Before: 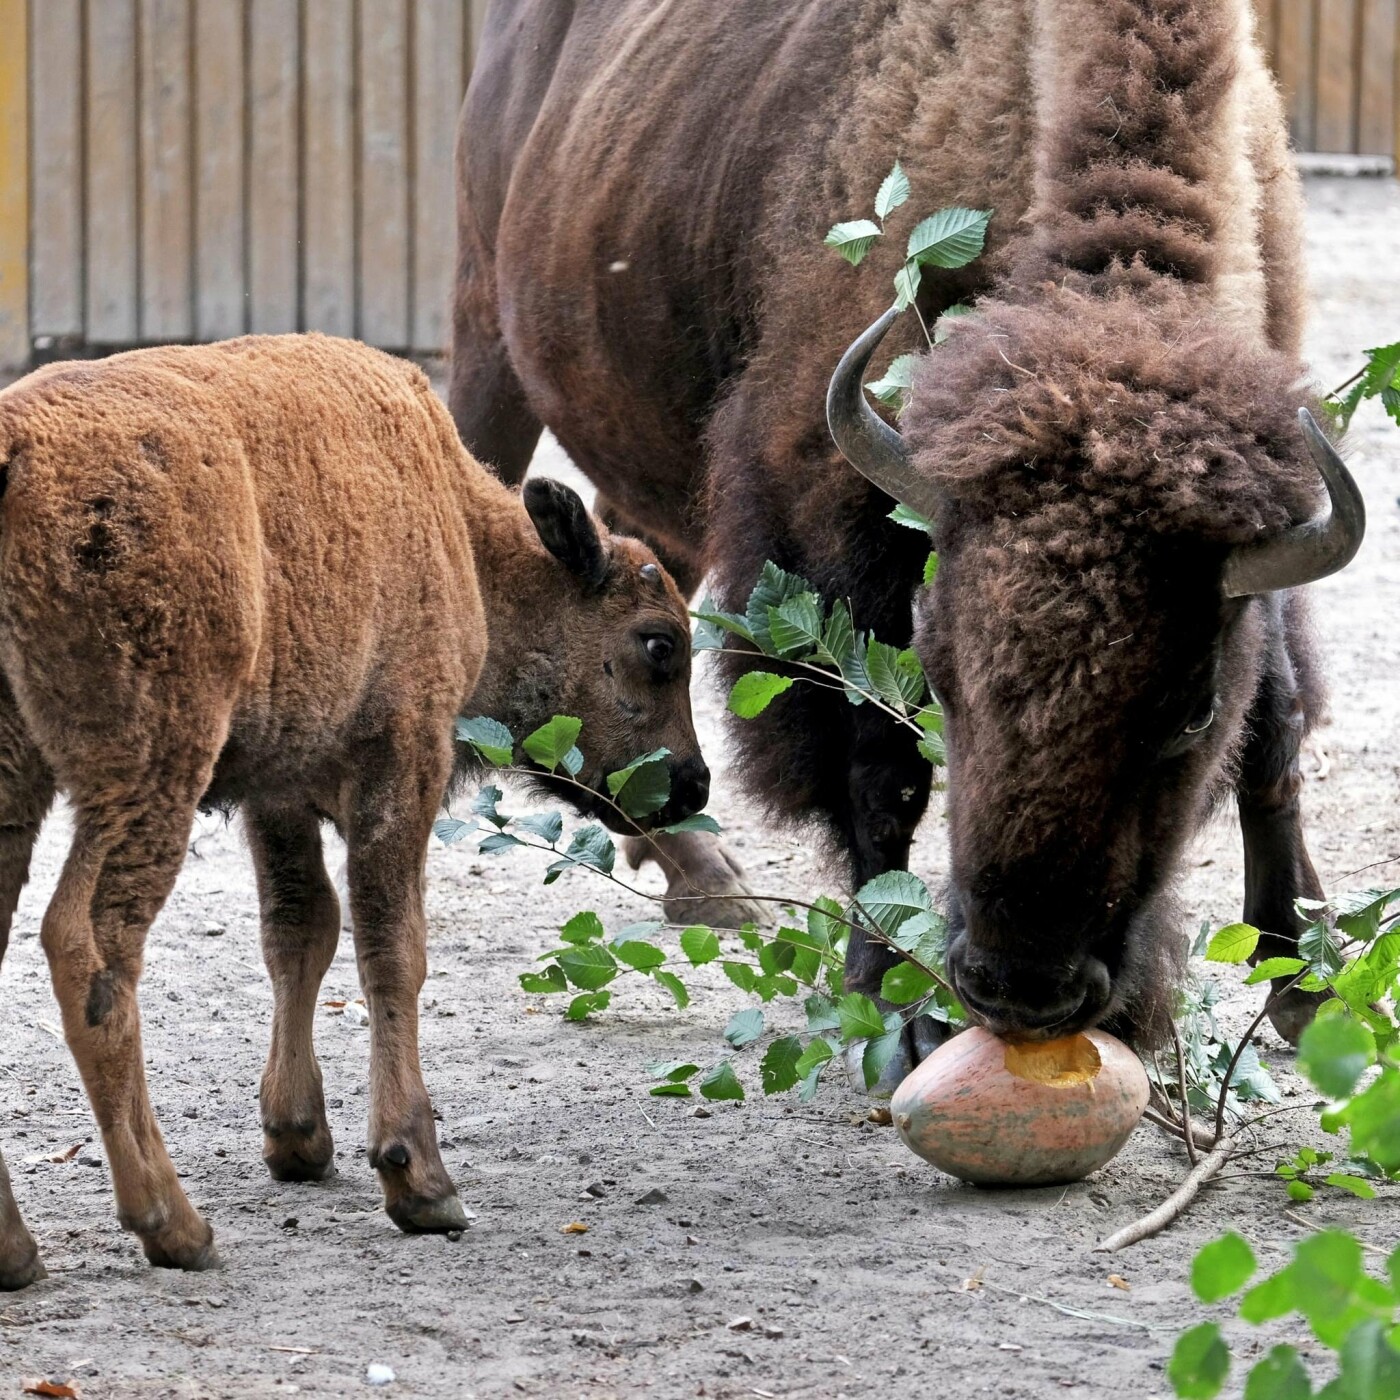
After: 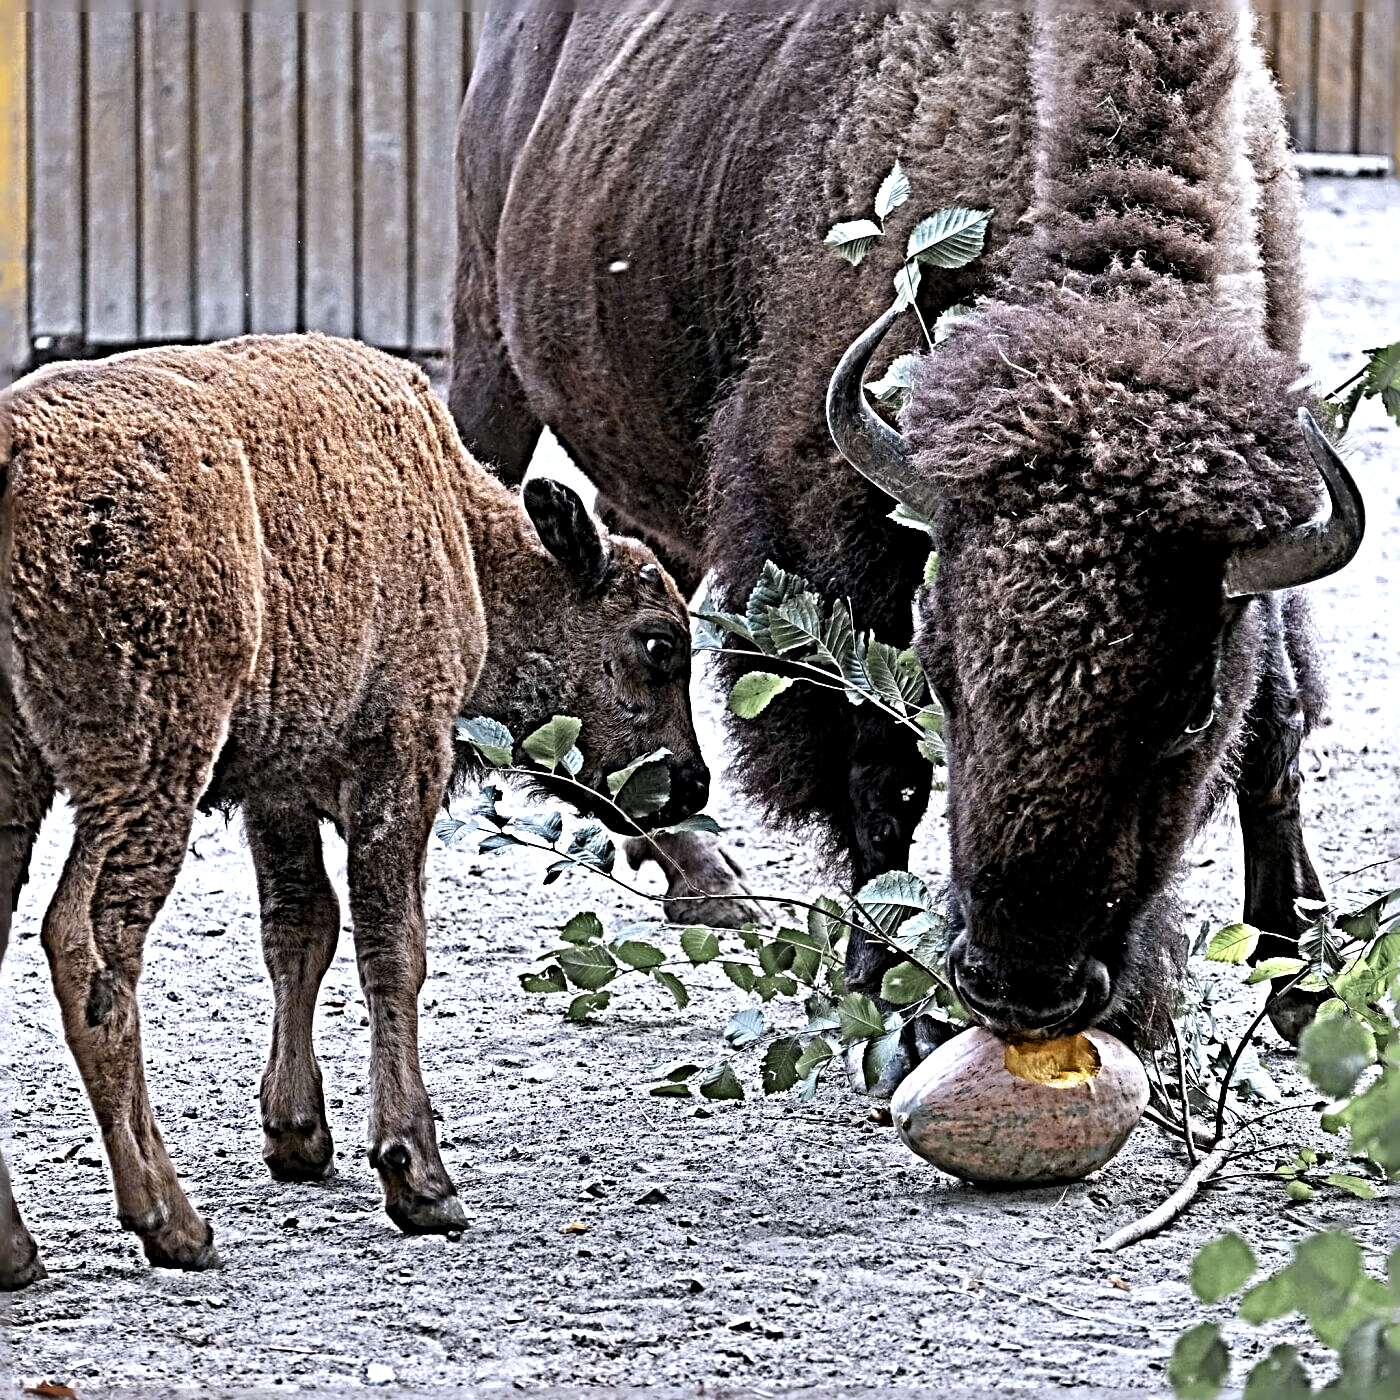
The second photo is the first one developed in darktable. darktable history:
sharpen: radius 6.3, amount 1.8, threshold 0
color zones: curves: ch0 [(0.004, 0.306) (0.107, 0.448) (0.252, 0.656) (0.41, 0.398) (0.595, 0.515) (0.768, 0.628)]; ch1 [(0.07, 0.323) (0.151, 0.452) (0.252, 0.608) (0.346, 0.221) (0.463, 0.189) (0.61, 0.368) (0.735, 0.395) (0.921, 0.412)]; ch2 [(0, 0.476) (0.132, 0.512) (0.243, 0.512) (0.397, 0.48) (0.522, 0.376) (0.634, 0.536) (0.761, 0.46)]
white balance: red 0.967, blue 1.119, emerald 0.756
